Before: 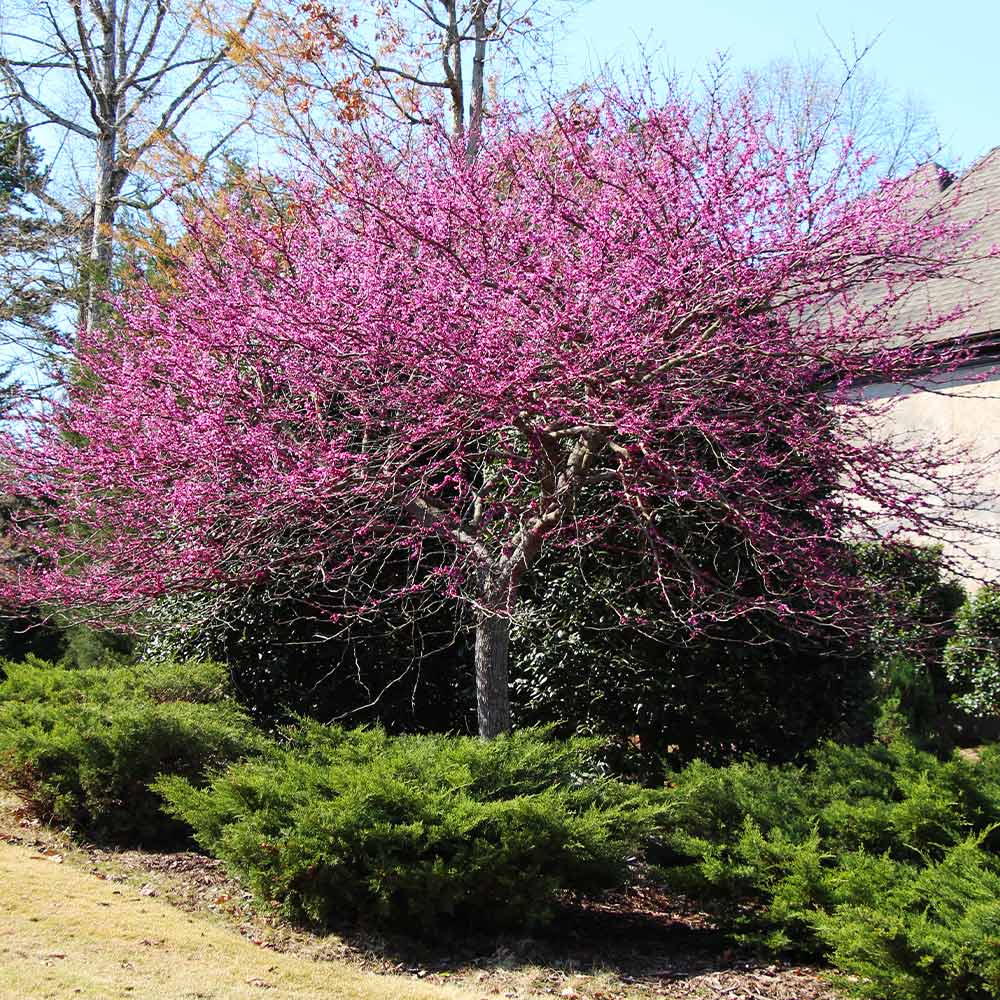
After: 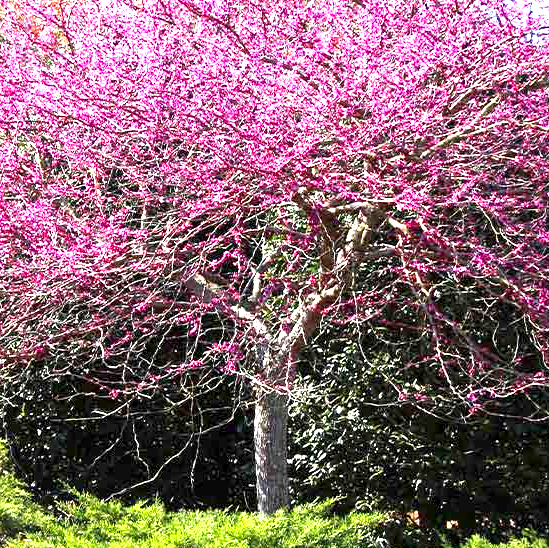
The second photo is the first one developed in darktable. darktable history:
contrast brightness saturation: saturation 0.102
crop and rotate: left 22.135%, top 22.489%, right 22.908%, bottom 22.667%
local contrast: highlights 102%, shadows 102%, detail 119%, midtone range 0.2
exposure: black level correction 0.001, exposure 1.653 EV, compensate exposure bias true, compensate highlight preservation false
